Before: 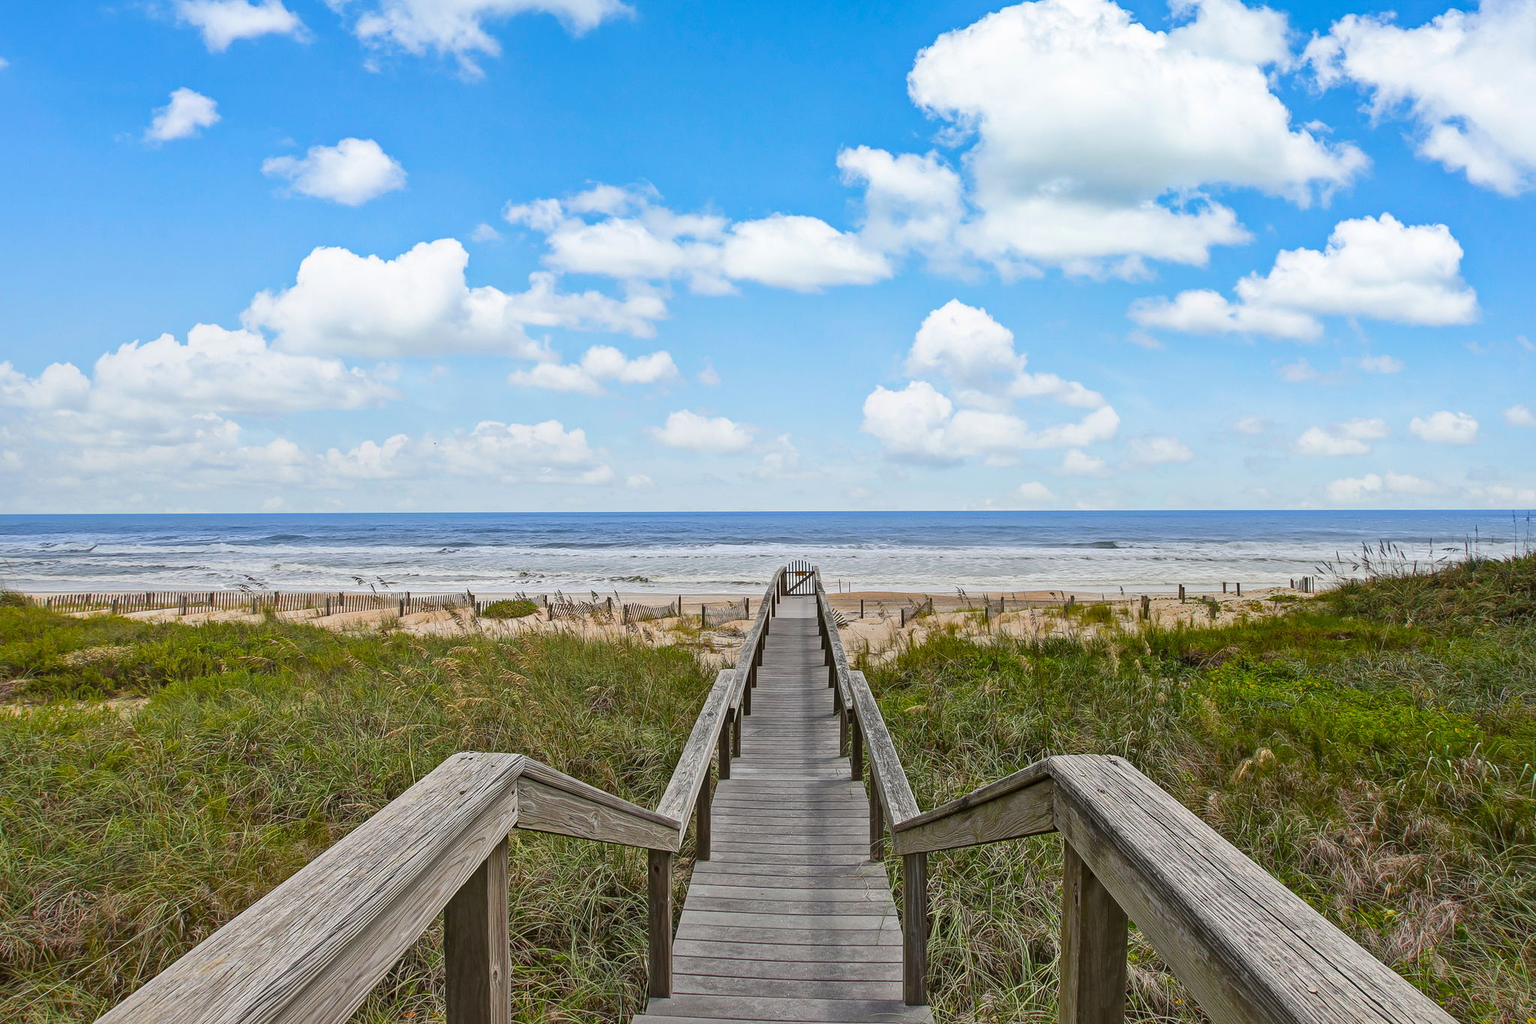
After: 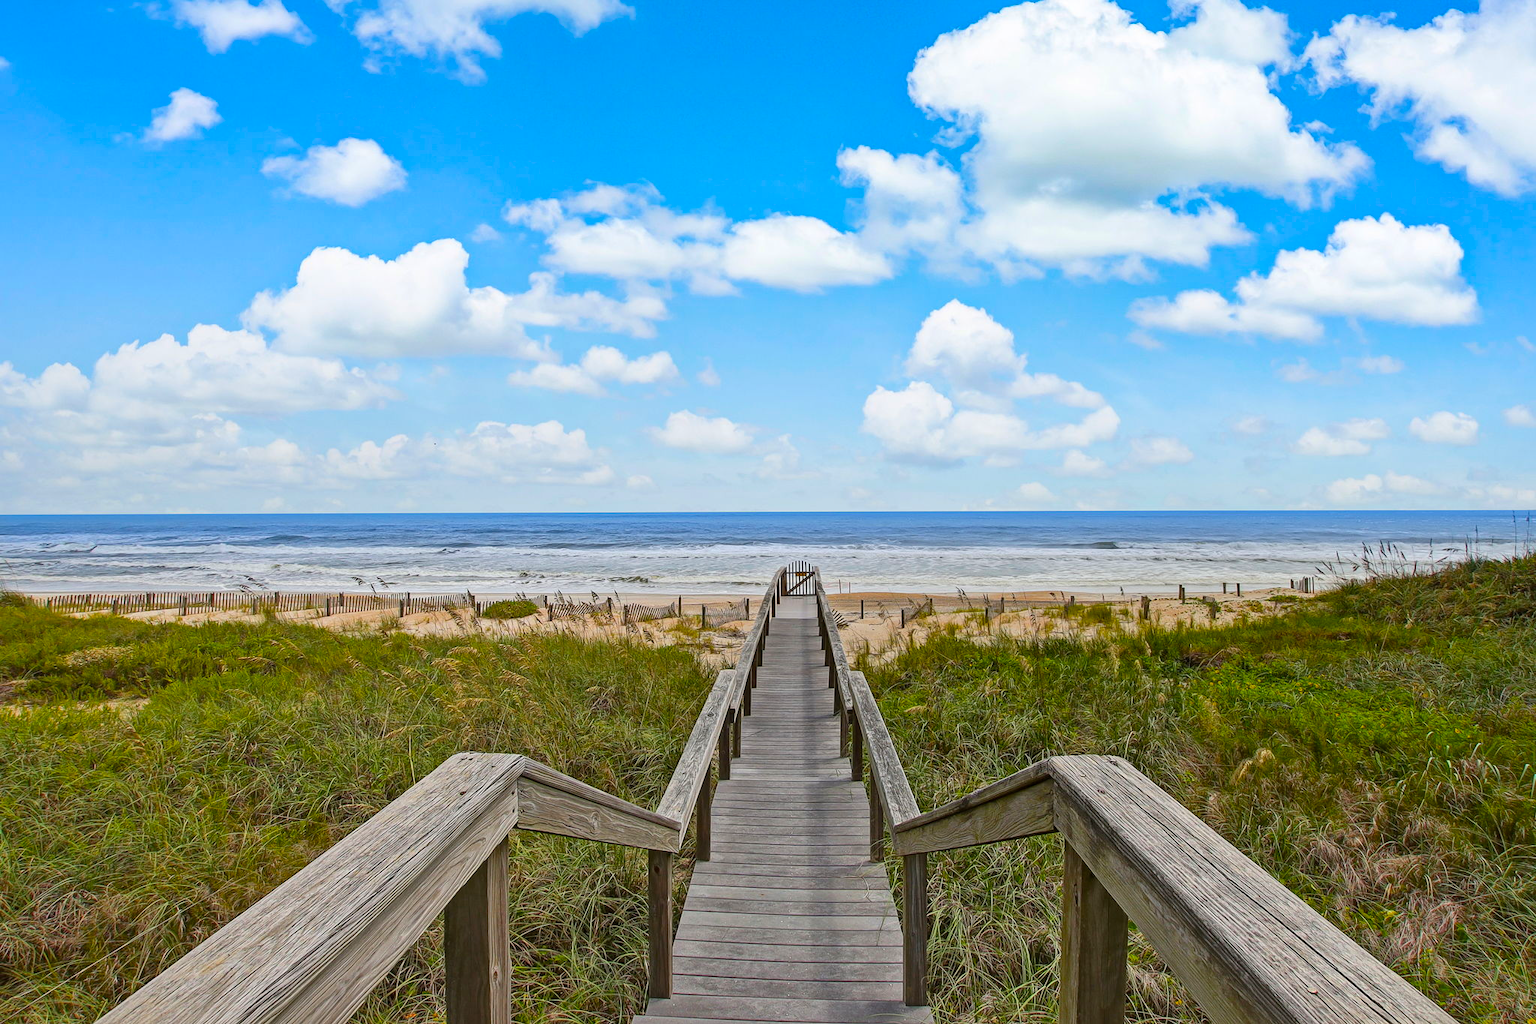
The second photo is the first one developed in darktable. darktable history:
color balance rgb: perceptual saturation grading › global saturation 16.003%, global vibrance 21.064%
